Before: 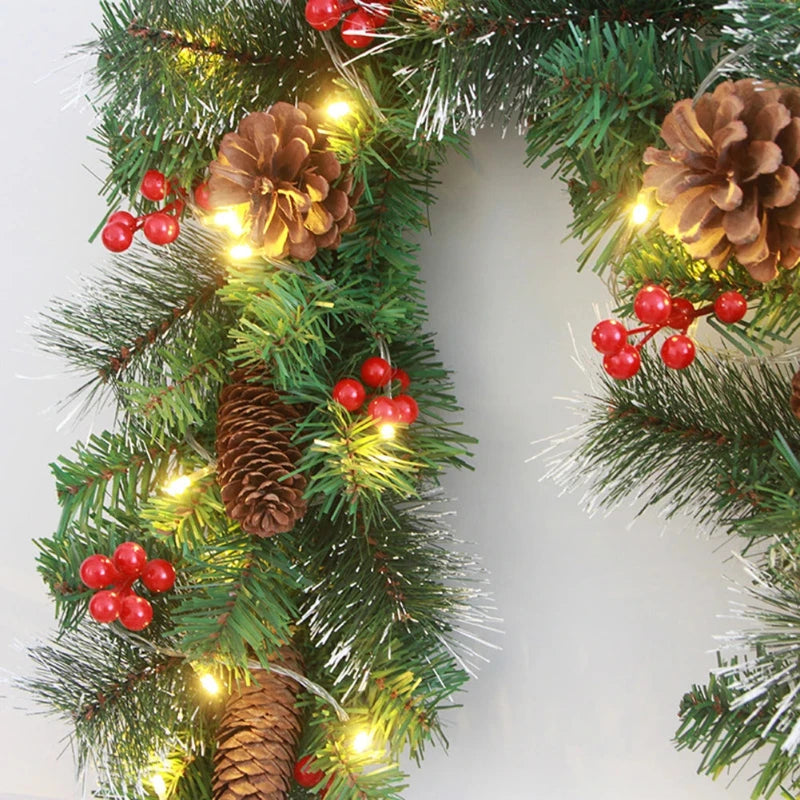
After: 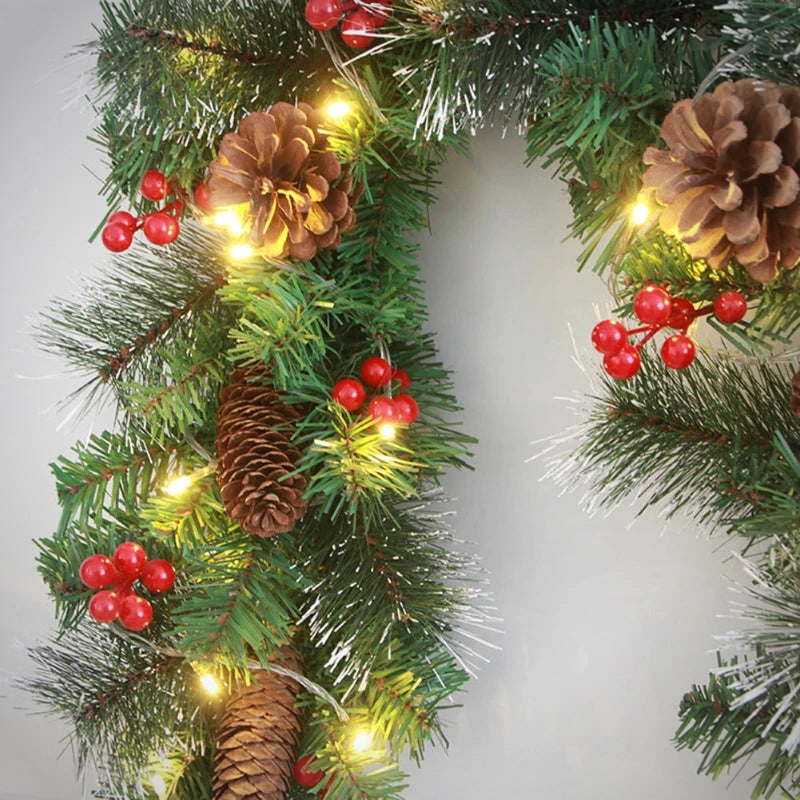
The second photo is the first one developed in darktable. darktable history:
vignetting: fall-off start 79.75%, brightness -0.467, saturation -0.292
